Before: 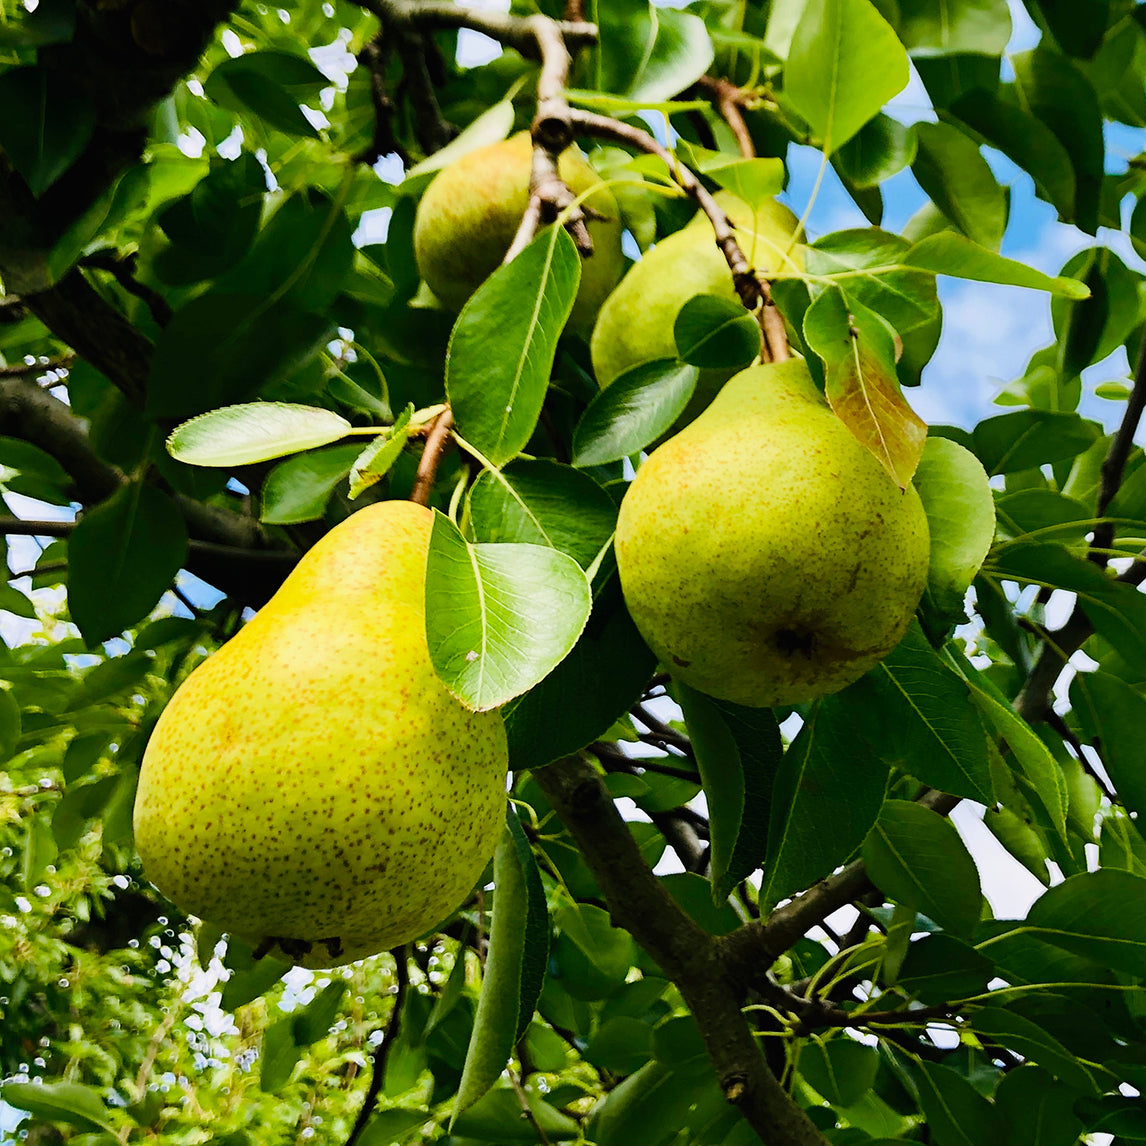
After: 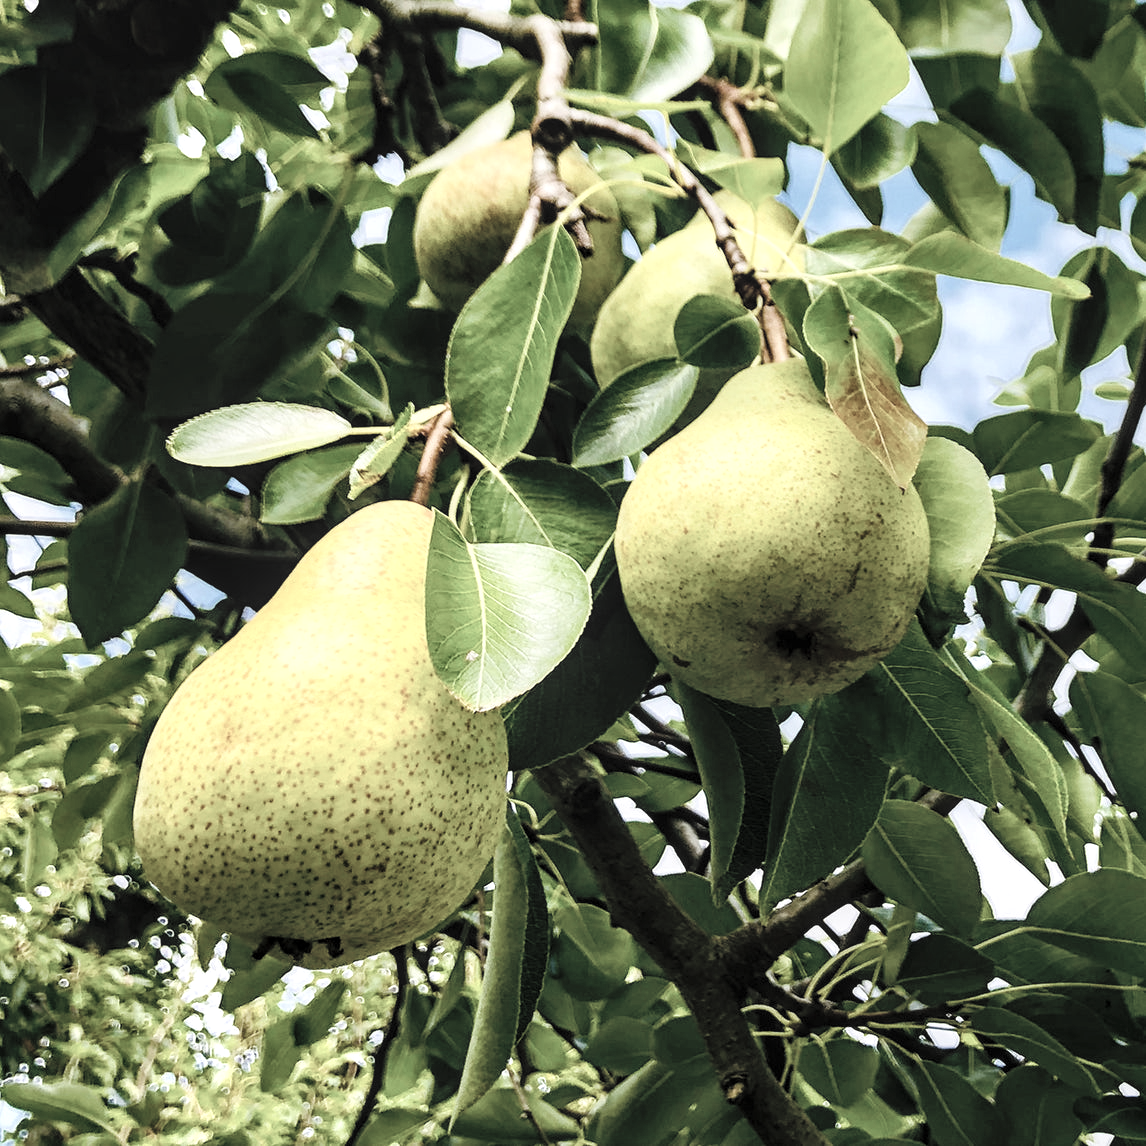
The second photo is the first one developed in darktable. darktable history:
color balance rgb: shadows lift › luminance -20%, power › hue 72.24°, highlights gain › luminance 15%, global offset › hue 171.6°, perceptual saturation grading › highlights -30%, perceptual saturation grading › shadows 20%, global vibrance 30%, contrast 10%
contrast brightness saturation: brightness 0.18, saturation -0.5
local contrast: on, module defaults
